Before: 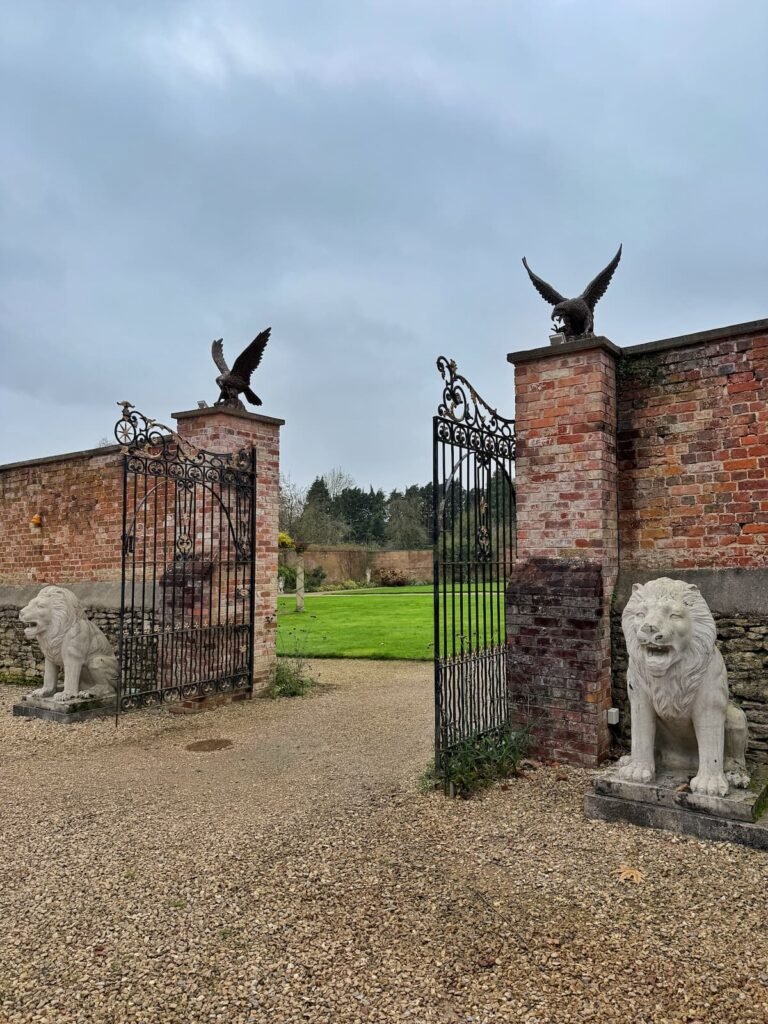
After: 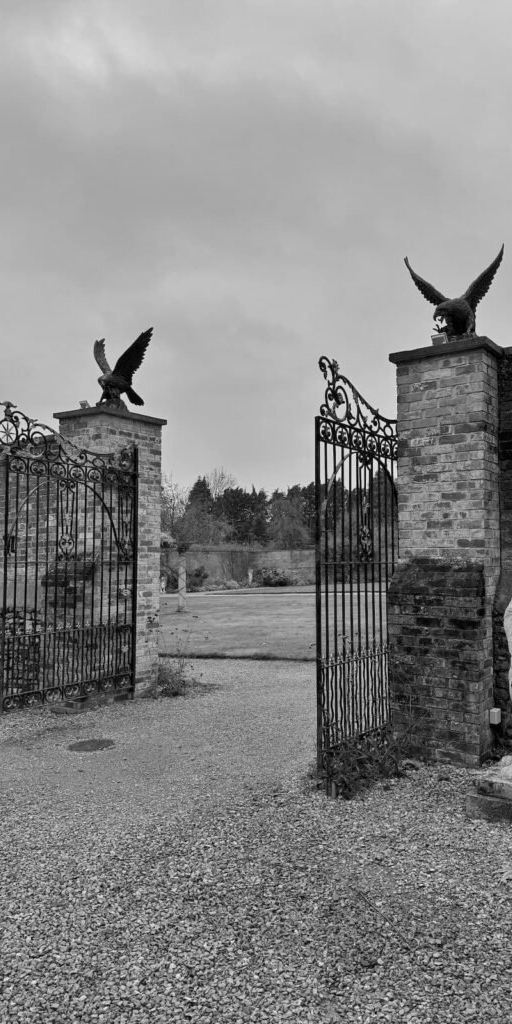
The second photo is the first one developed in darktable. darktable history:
monochrome: a -35.87, b 49.73, size 1.7
crop and rotate: left 15.446%, right 17.836%
